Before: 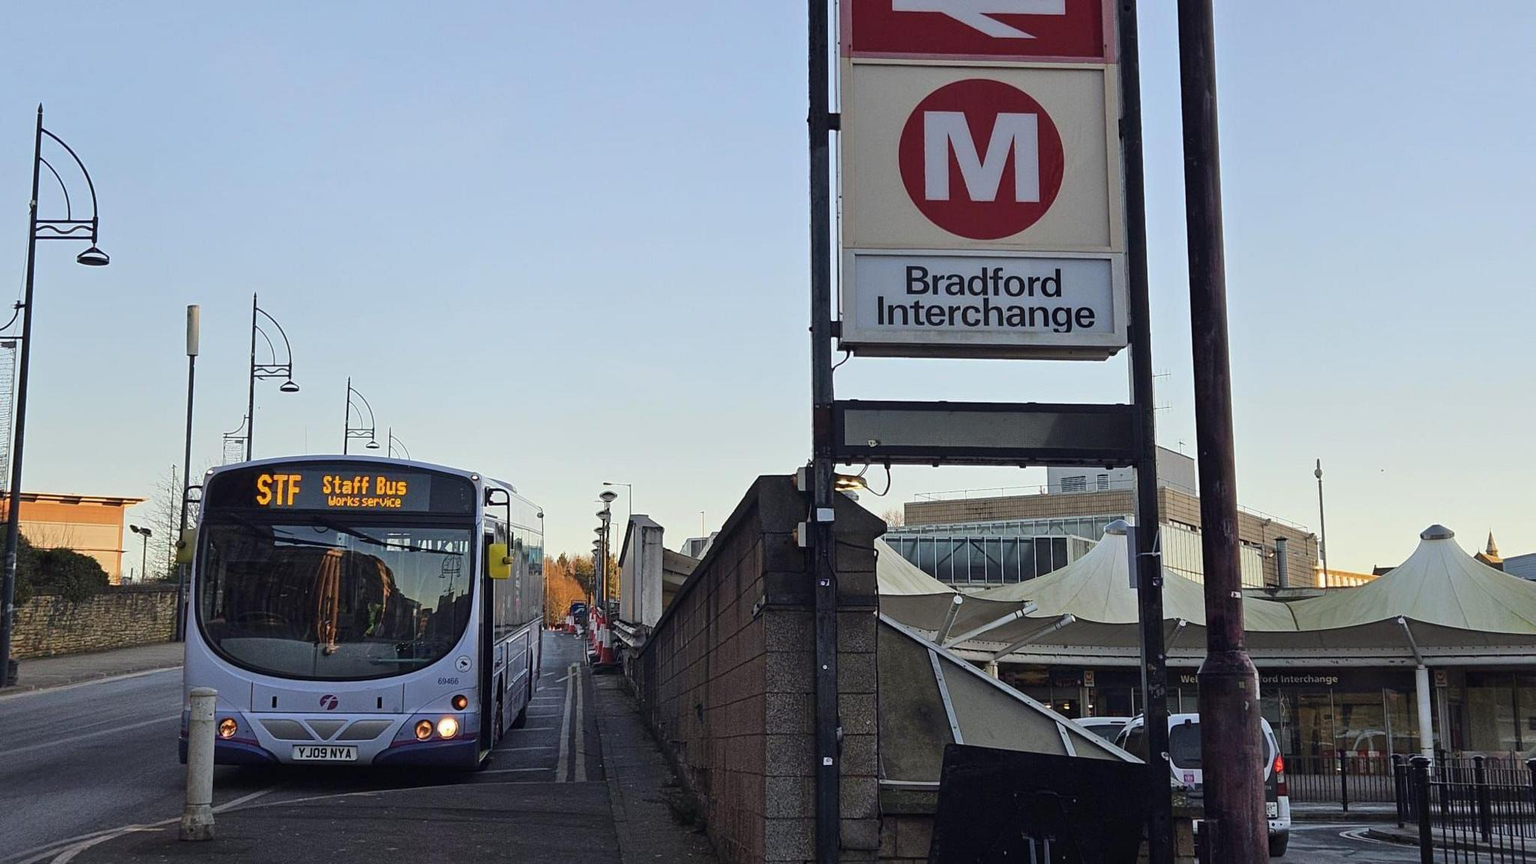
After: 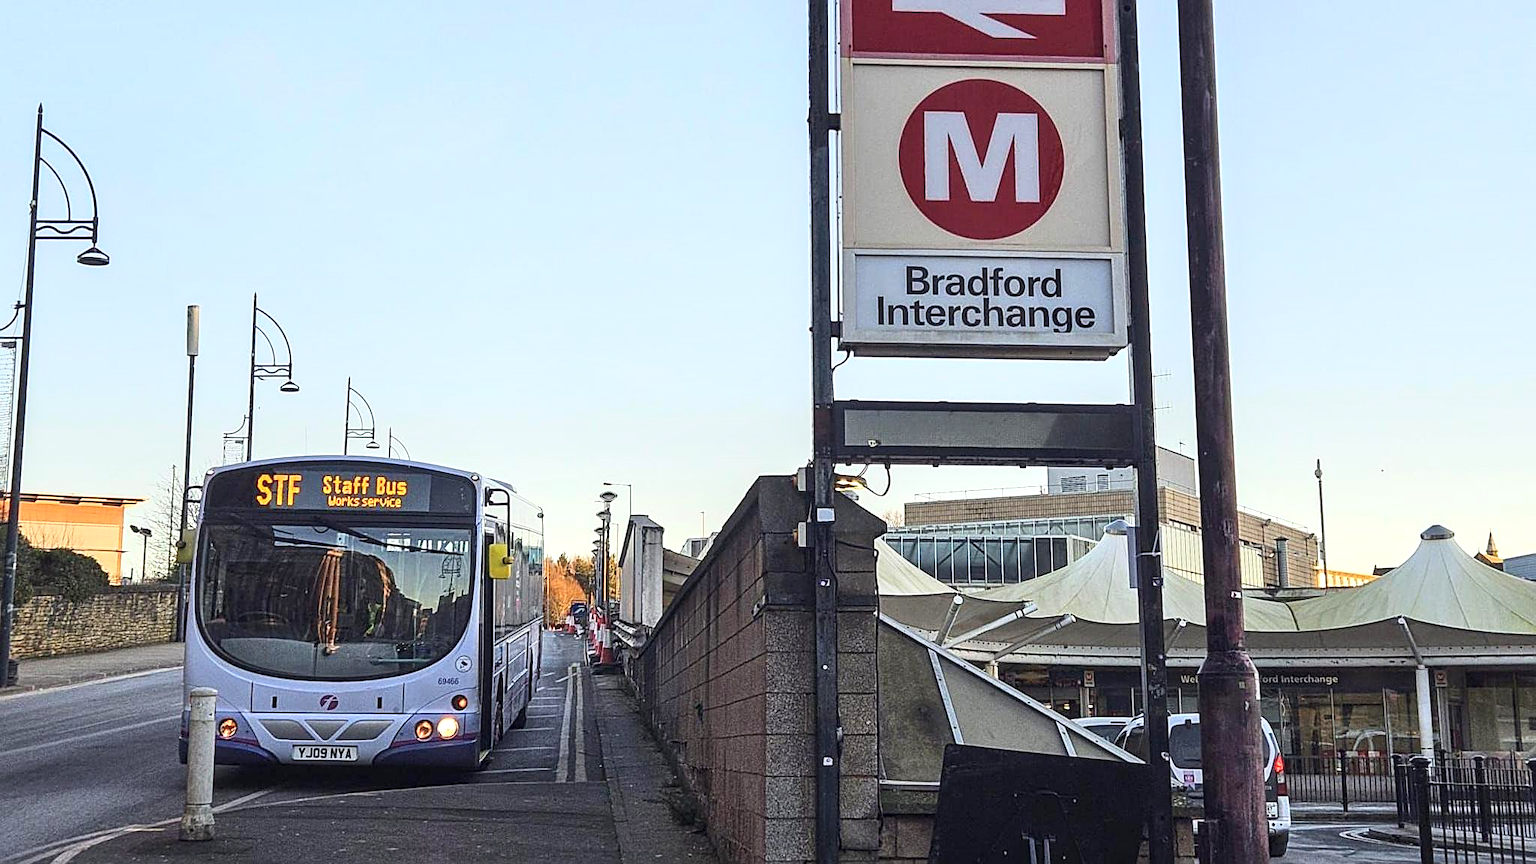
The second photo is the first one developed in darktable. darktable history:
sharpen: on, module defaults
local contrast: on, module defaults
white balance: red 1, blue 1
base curve: curves: ch0 [(0, 0) (0.666, 0.806) (1, 1)]
exposure: black level correction 0, exposure 0.5 EV, compensate exposure bias true, compensate highlight preservation false
